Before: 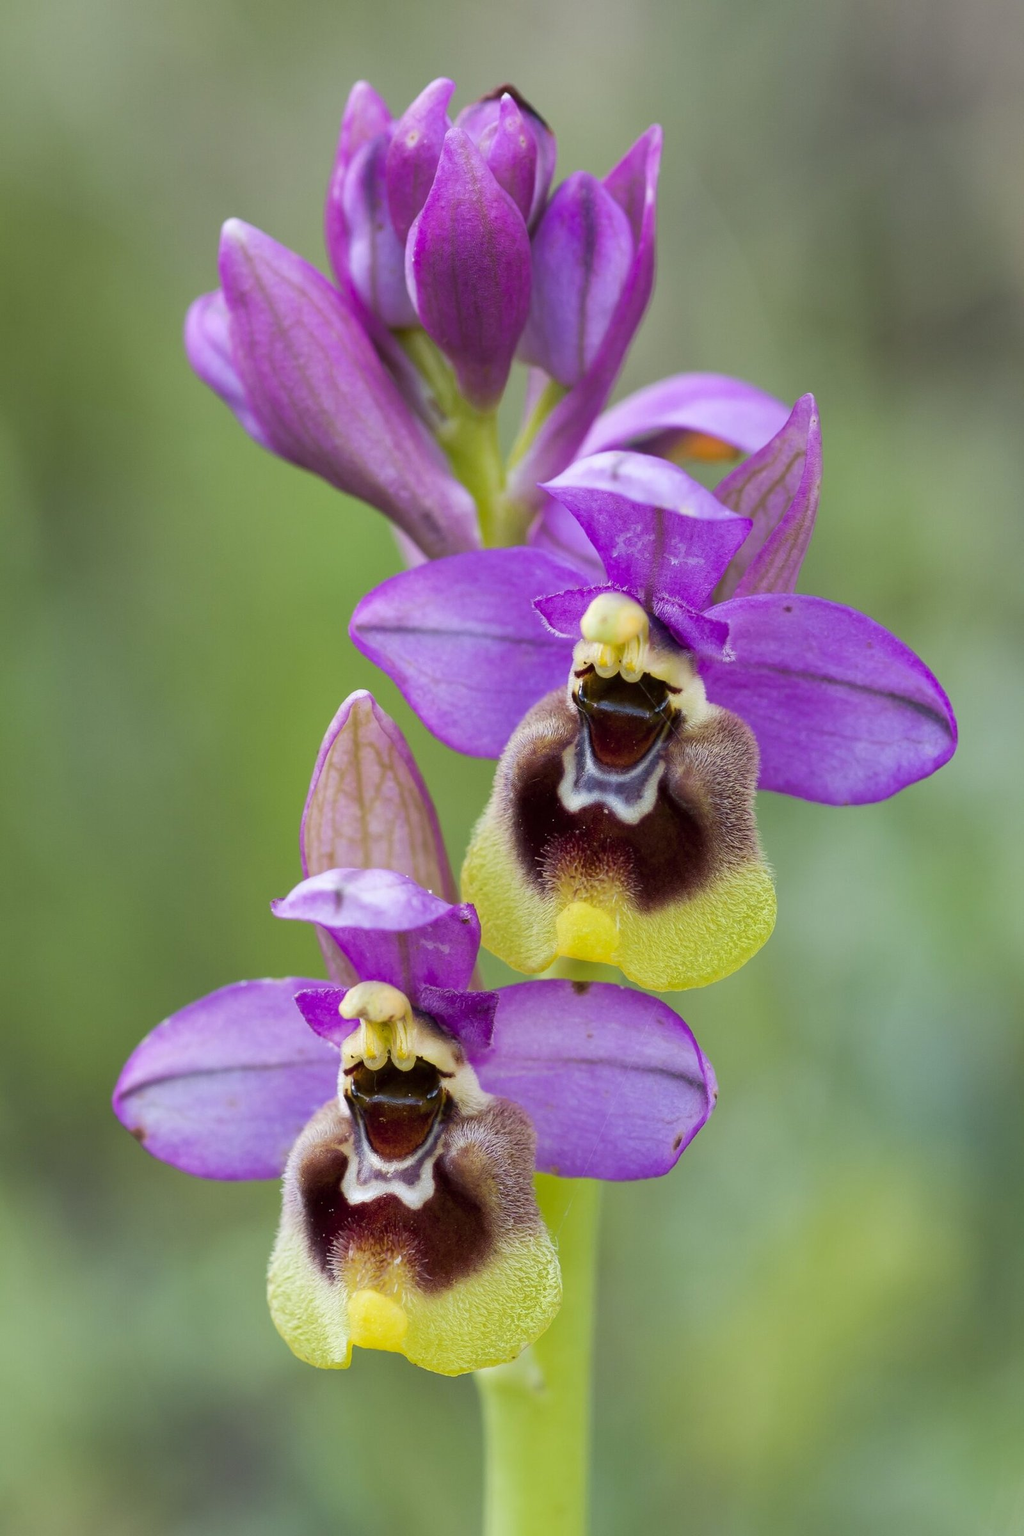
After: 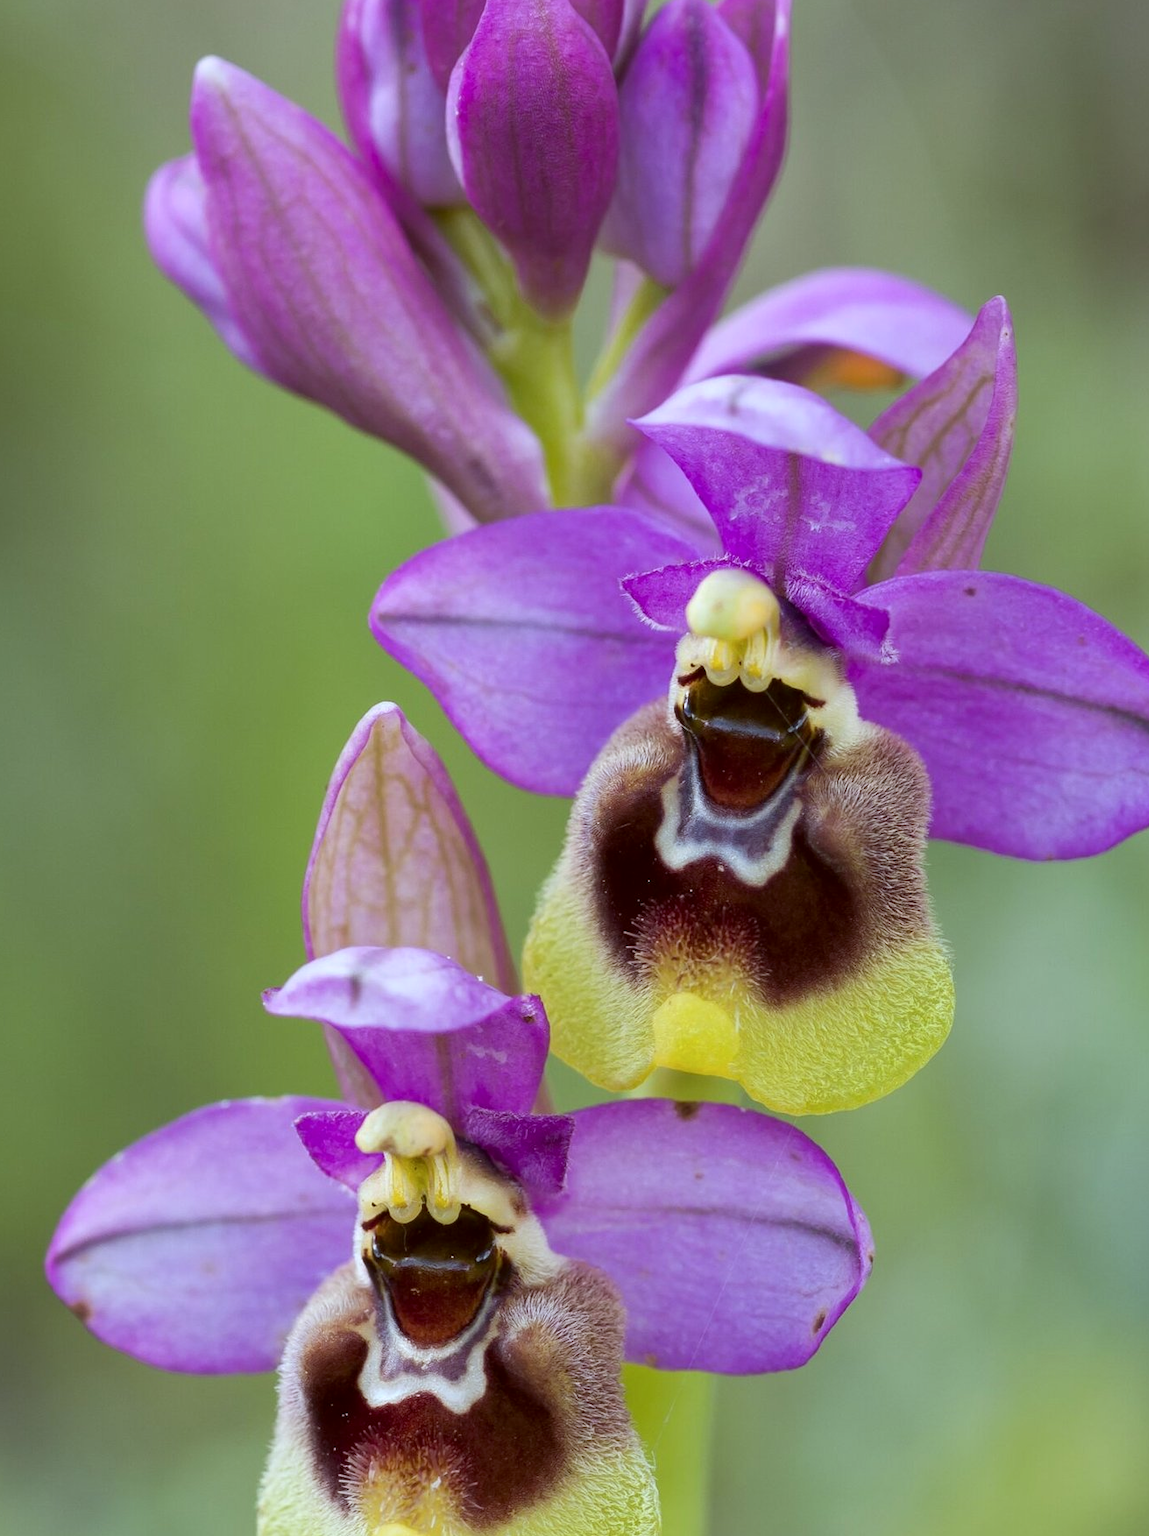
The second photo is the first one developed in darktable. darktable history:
crop: left 7.8%, top 11.574%, right 10.182%, bottom 15.393%
color correction: highlights a* -3.49, highlights b* -6.82, shadows a* 3.13, shadows b* 5.48
